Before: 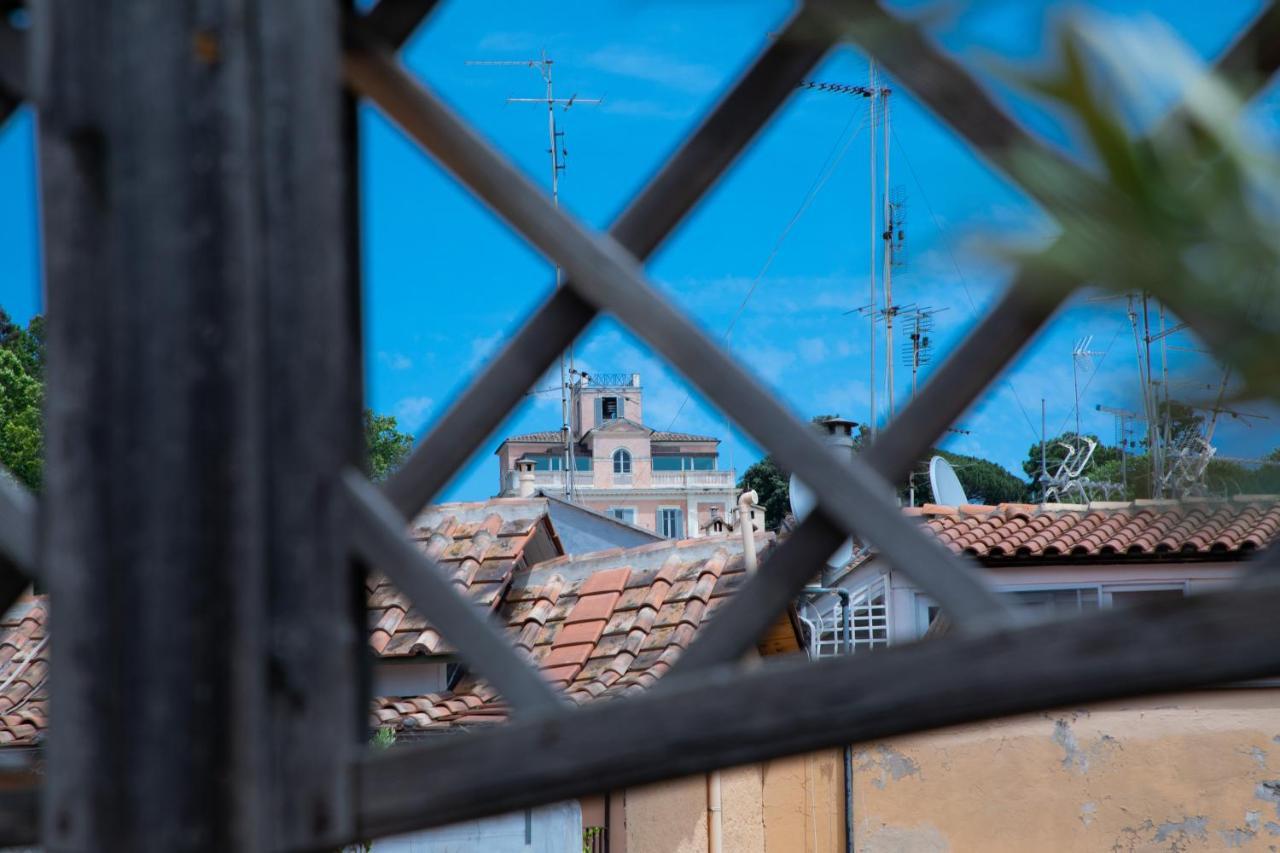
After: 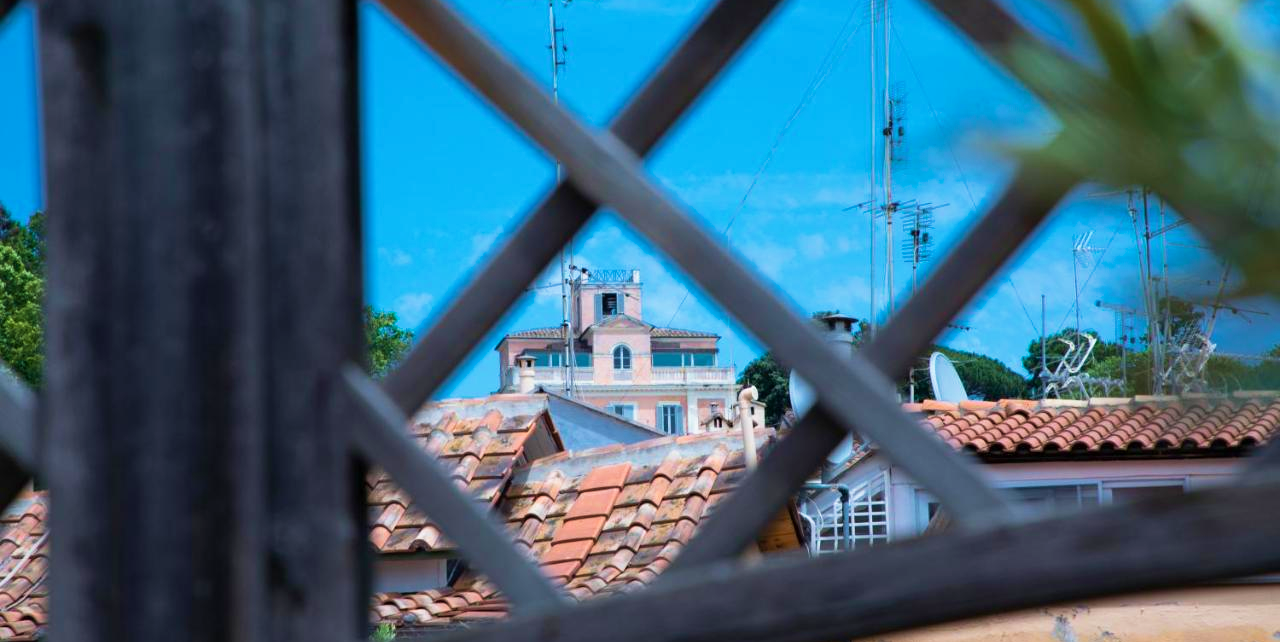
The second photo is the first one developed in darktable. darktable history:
crop and rotate: top 12.314%, bottom 12.333%
base curve: curves: ch0 [(0, 0) (0.666, 0.806) (1, 1)], preserve colors none
velvia: strength 44.68%
